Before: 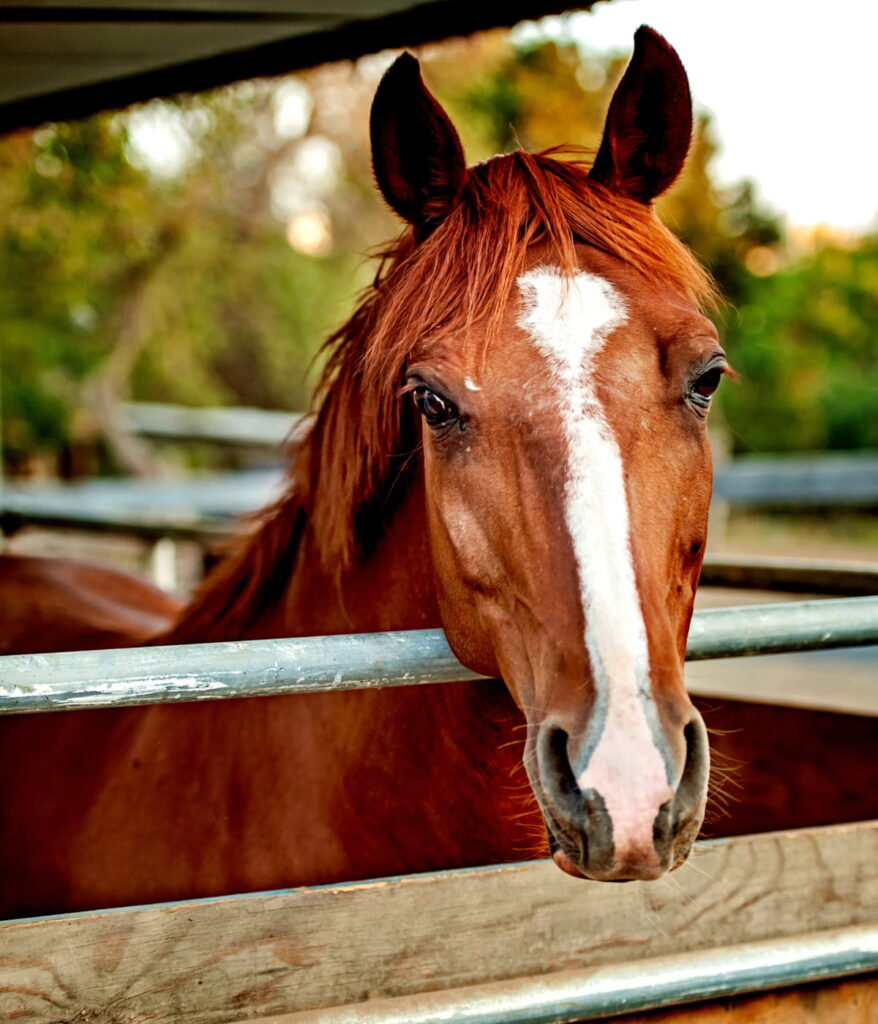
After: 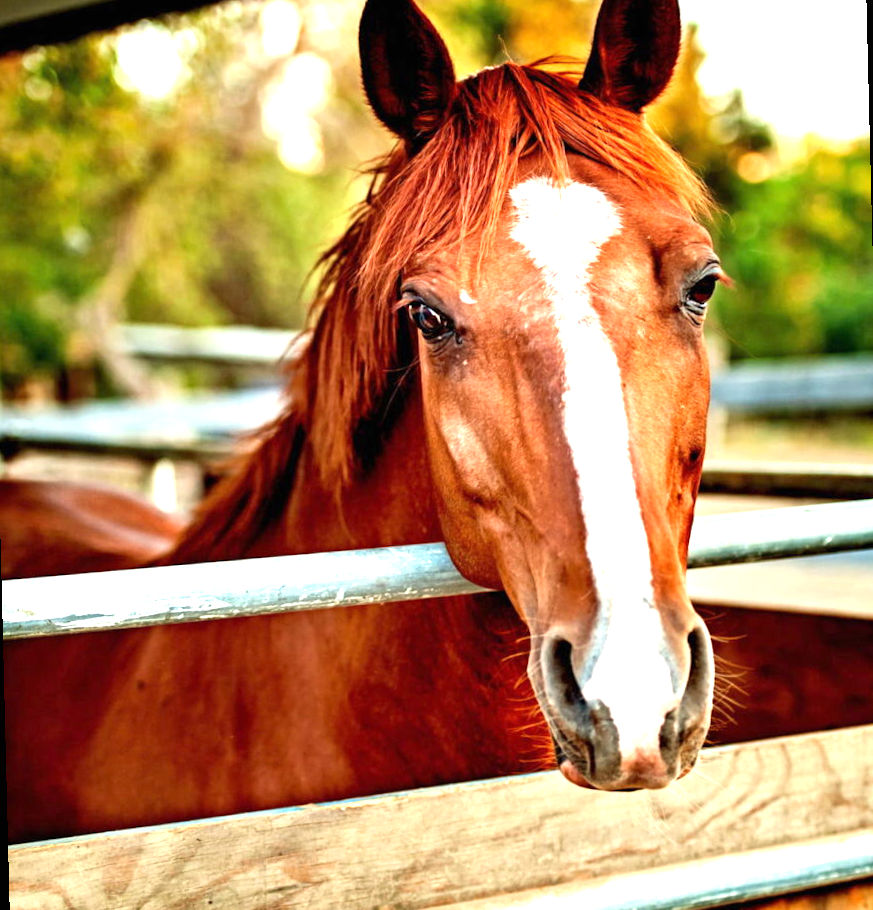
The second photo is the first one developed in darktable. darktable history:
exposure: black level correction 0, exposure 1.2 EV, compensate highlight preservation false
rotate and perspective: rotation -1.42°, crop left 0.016, crop right 0.984, crop top 0.035, crop bottom 0.965
crop and rotate: top 6.25%
